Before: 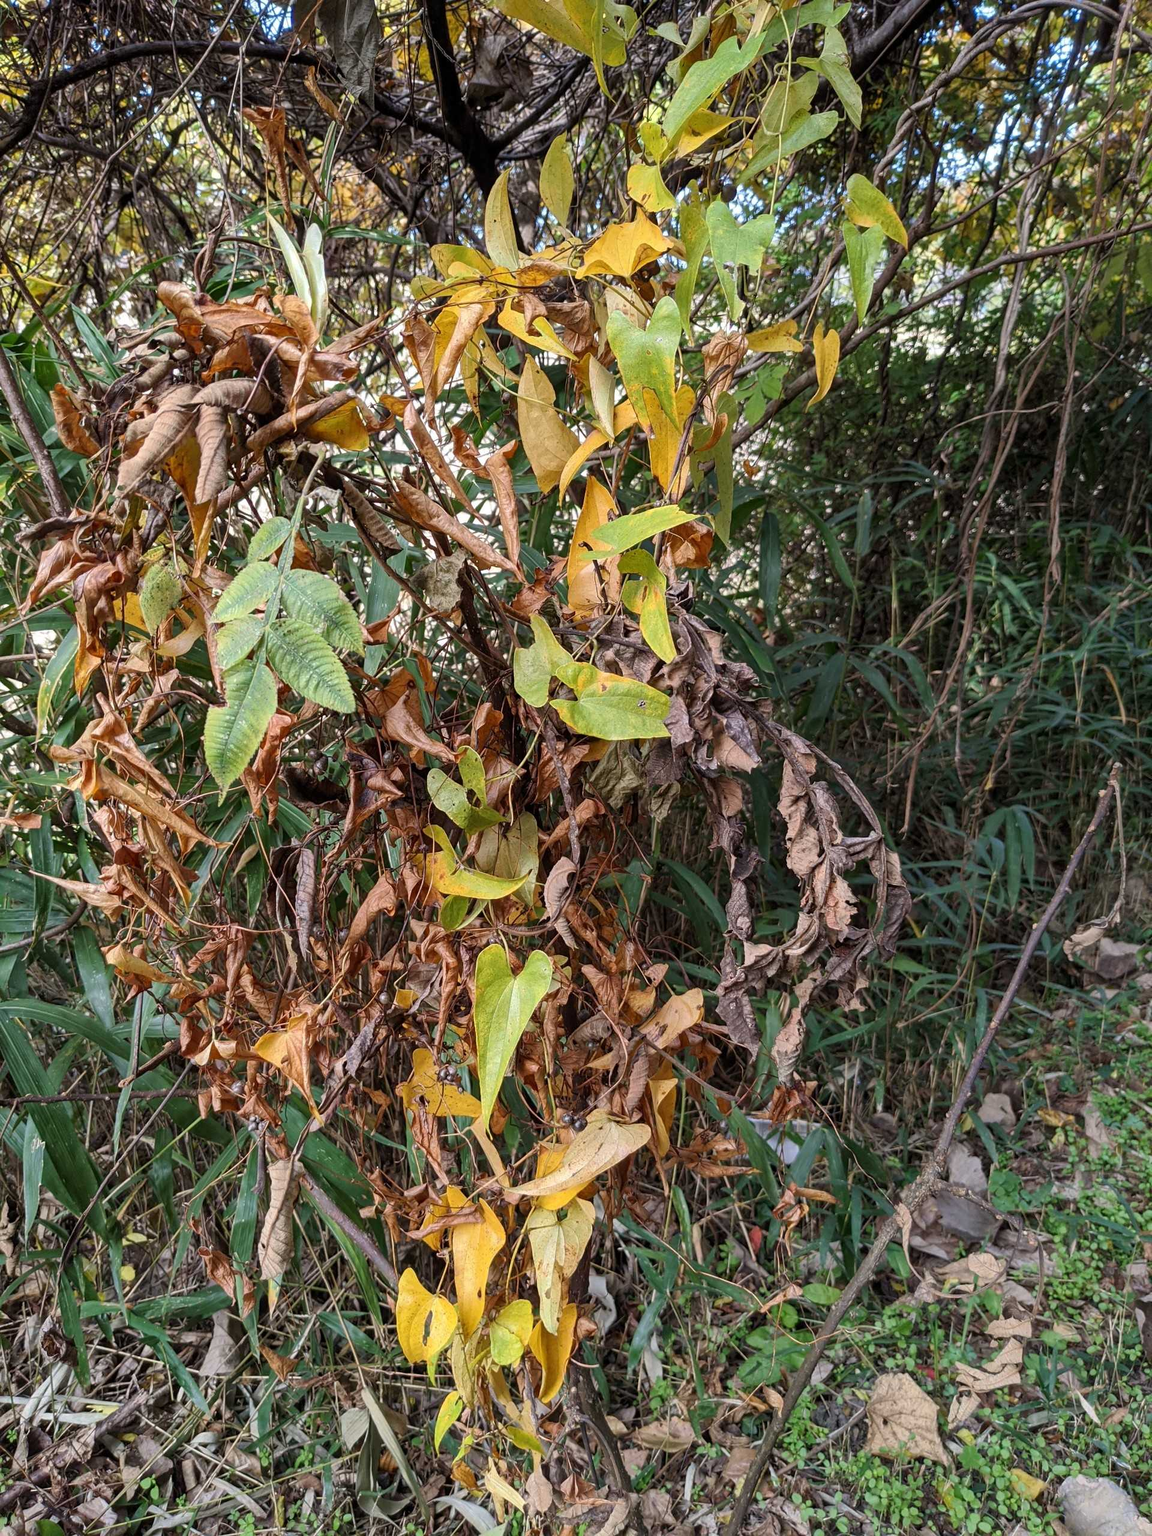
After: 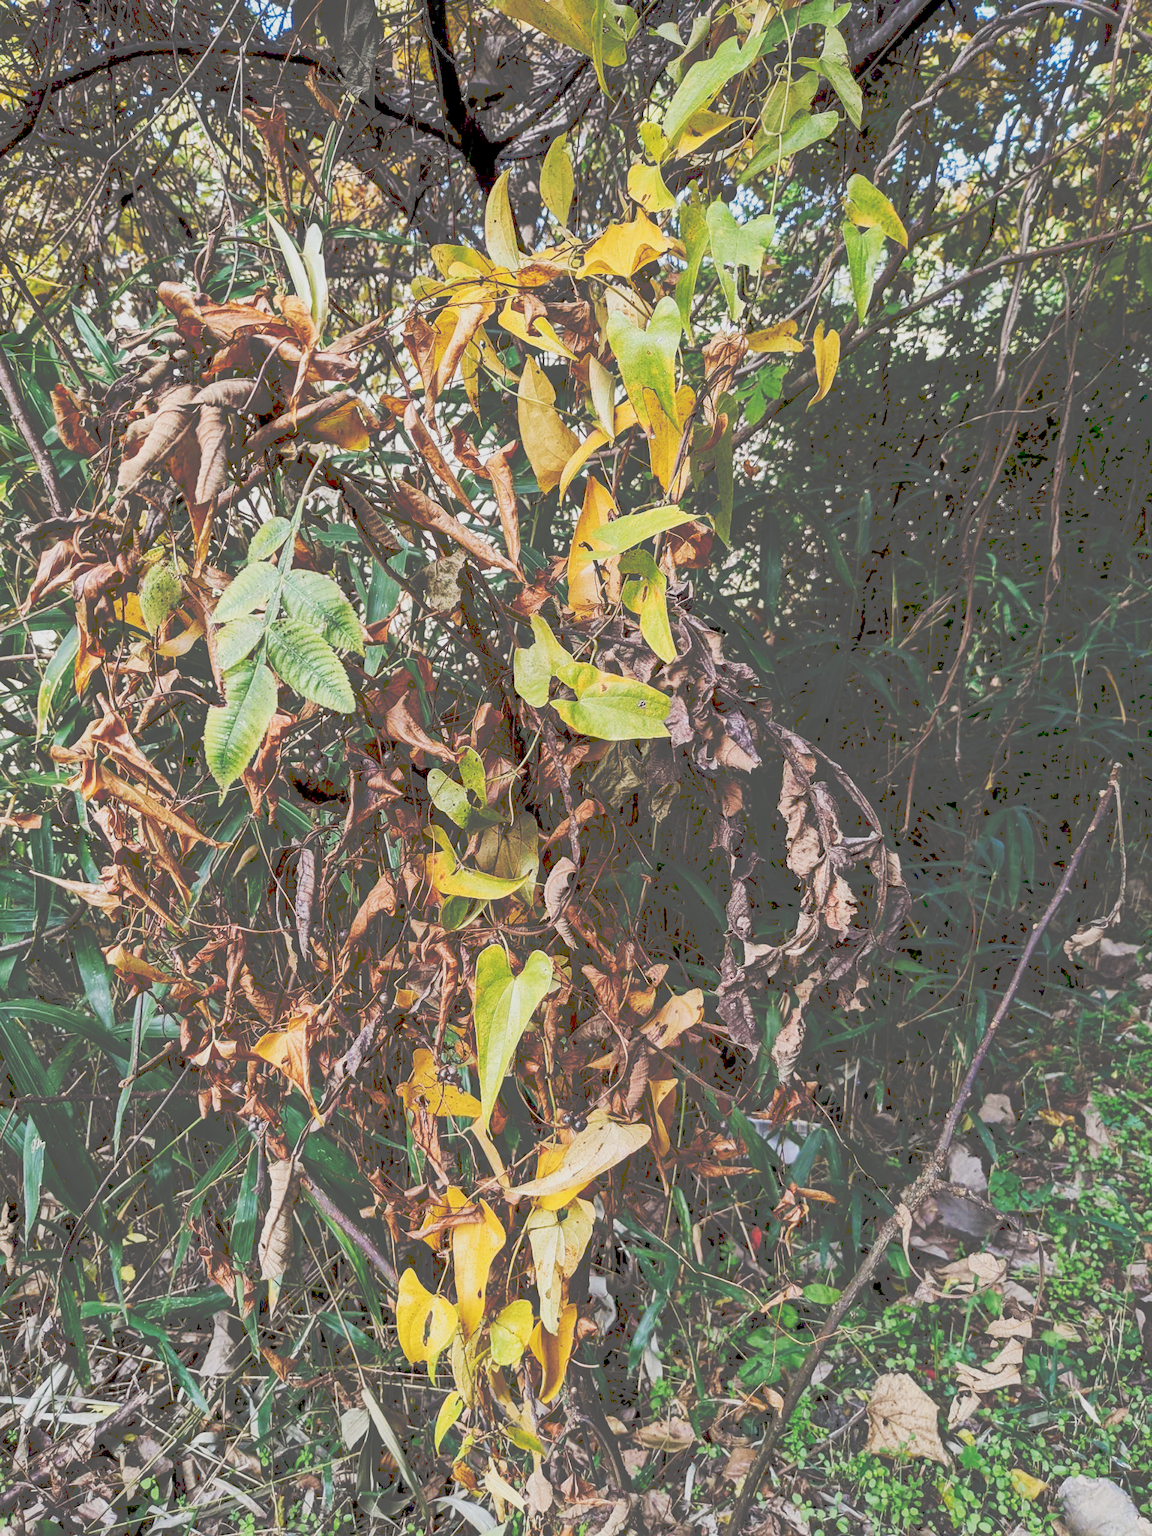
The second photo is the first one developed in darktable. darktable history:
filmic rgb: middle gray luminance 18.4%, black relative exposure -9.03 EV, white relative exposure 3.69 EV, target black luminance 0%, hardness 4.86, latitude 68.22%, contrast 0.948, highlights saturation mix 20.18%, shadows ↔ highlights balance 20.93%, preserve chrominance no, color science v3 (2019), use custom middle-gray values true
tone curve: curves: ch0 [(0, 0) (0.003, 0.331) (0.011, 0.333) (0.025, 0.333) (0.044, 0.334) (0.069, 0.335) (0.1, 0.338) (0.136, 0.342) (0.177, 0.347) (0.224, 0.352) (0.277, 0.359) (0.335, 0.39) (0.399, 0.434) (0.468, 0.509) (0.543, 0.615) (0.623, 0.731) (0.709, 0.814) (0.801, 0.88) (0.898, 0.921) (1, 1)], preserve colors none
